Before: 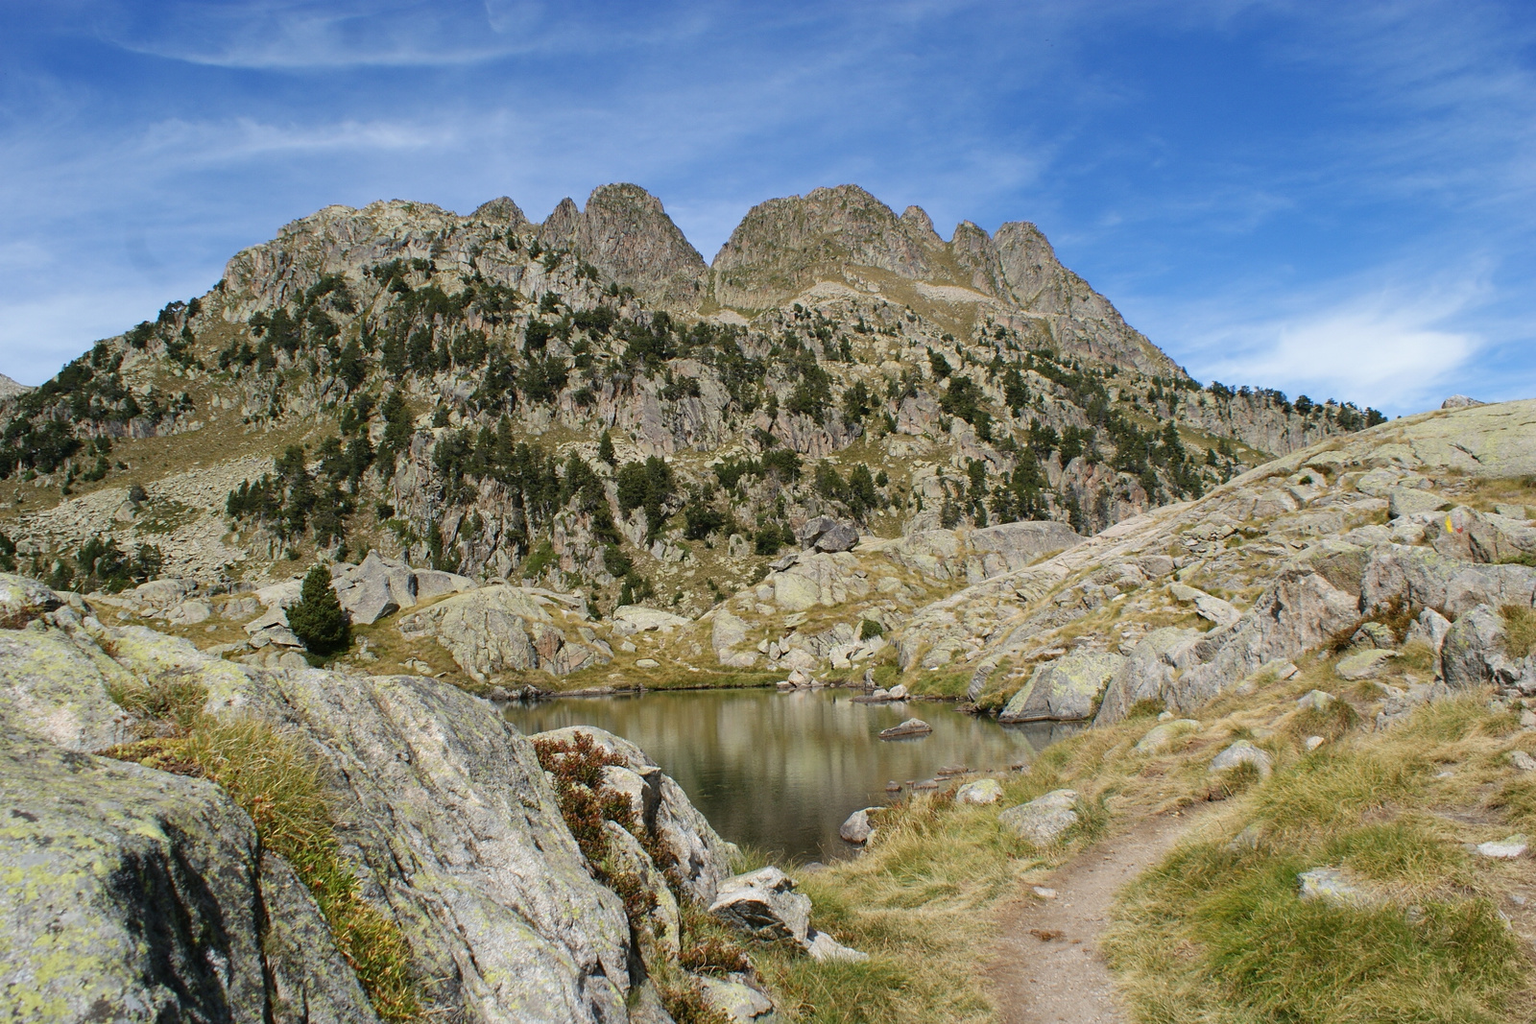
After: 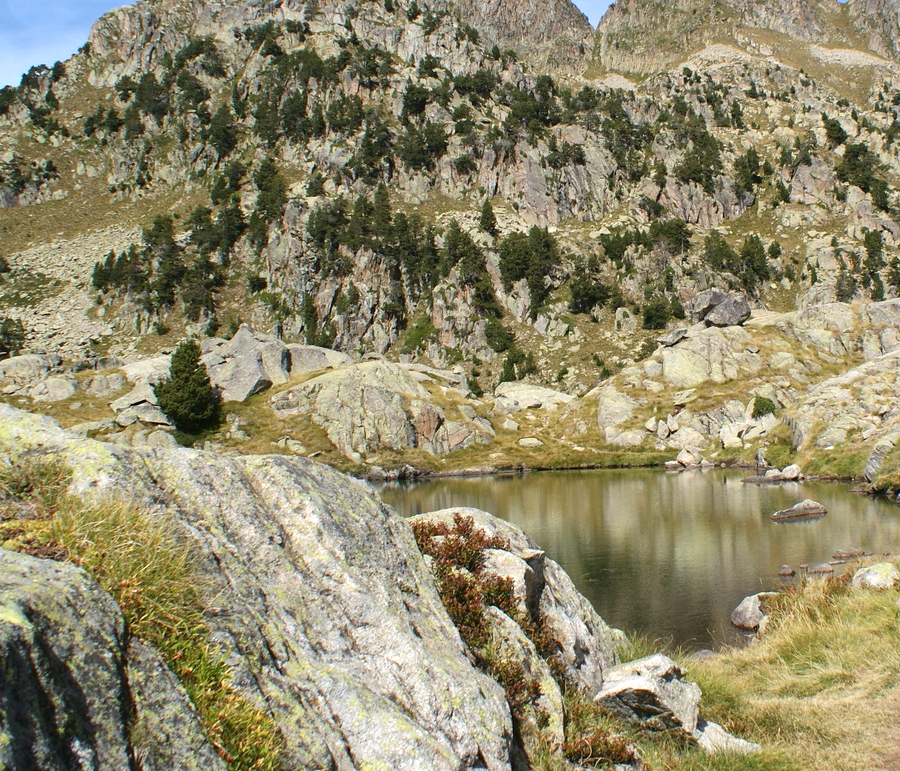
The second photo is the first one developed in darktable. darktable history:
crop: left 9.062%, top 23.392%, right 34.631%, bottom 4.311%
exposure: exposure 0.497 EV, compensate highlight preservation false
